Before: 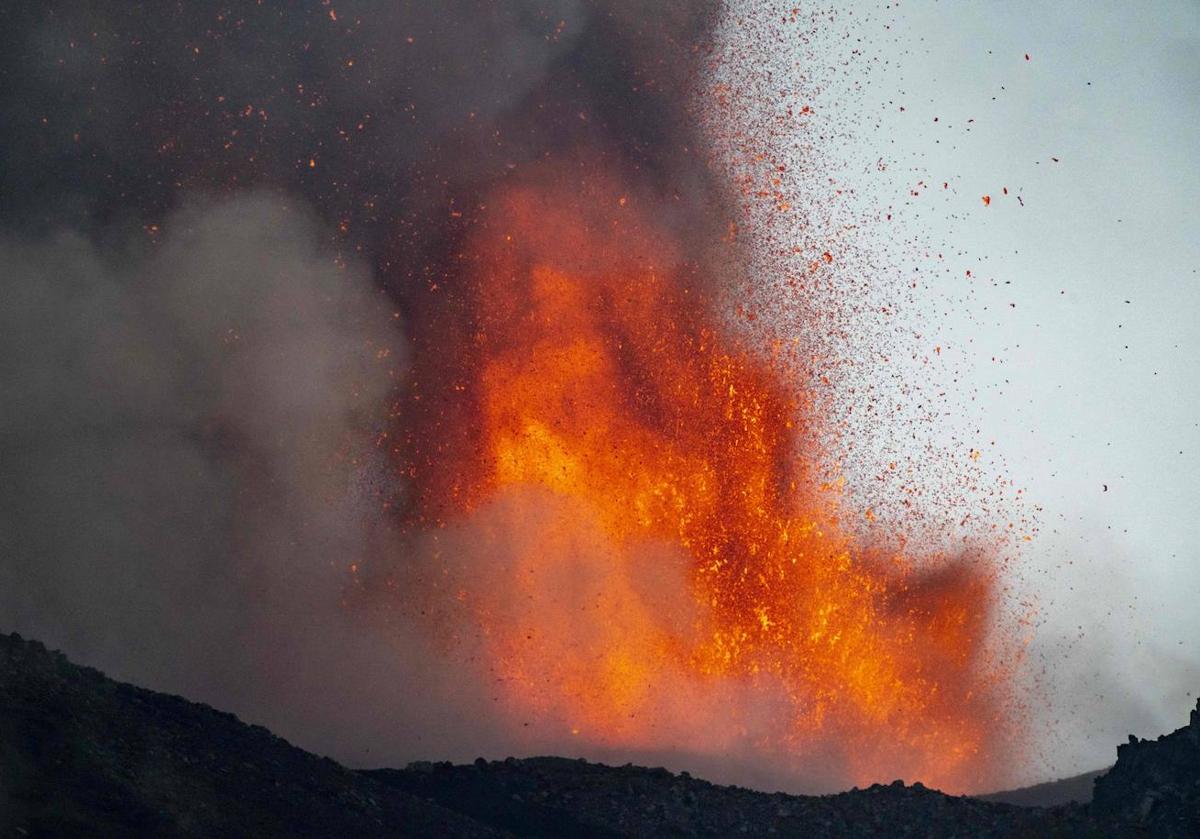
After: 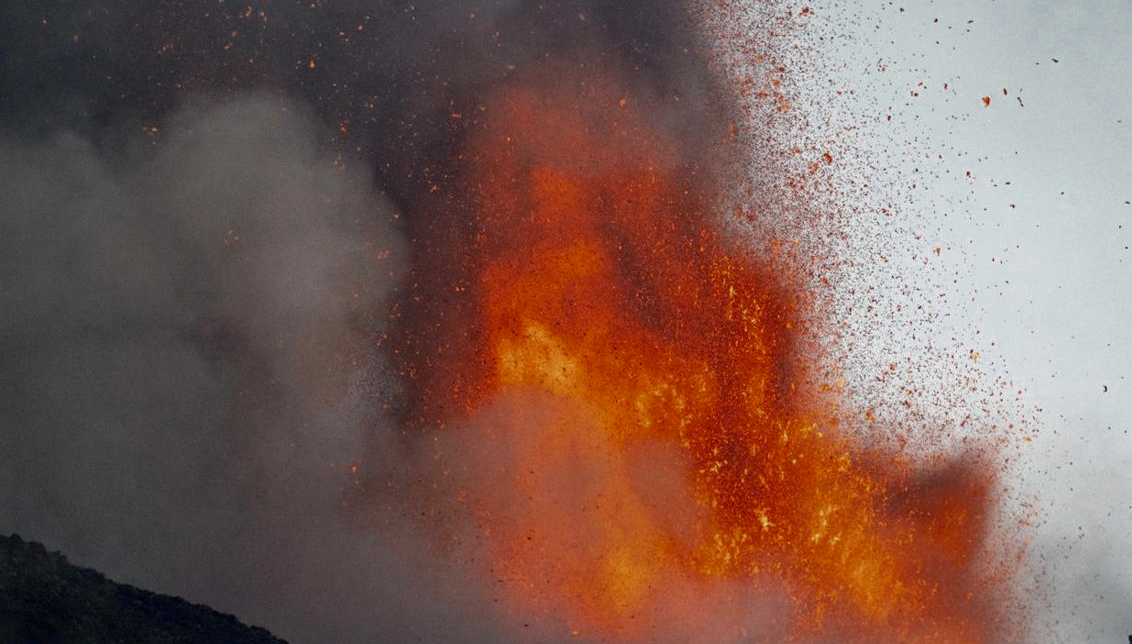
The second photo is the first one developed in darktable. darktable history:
color zones: curves: ch0 [(0, 0.5) (0.125, 0.4) (0.25, 0.5) (0.375, 0.4) (0.5, 0.4) (0.625, 0.35) (0.75, 0.35) (0.875, 0.5)]; ch1 [(0, 0.35) (0.125, 0.45) (0.25, 0.35) (0.375, 0.35) (0.5, 0.35) (0.625, 0.35) (0.75, 0.45) (0.875, 0.35)]; ch2 [(0, 0.6) (0.125, 0.5) (0.25, 0.5) (0.375, 0.6) (0.5, 0.6) (0.625, 0.5) (0.75, 0.5) (0.875, 0.5)]
crop and rotate: angle 0.037°, top 11.794%, right 5.518%, bottom 11.275%
local contrast: detail 109%
